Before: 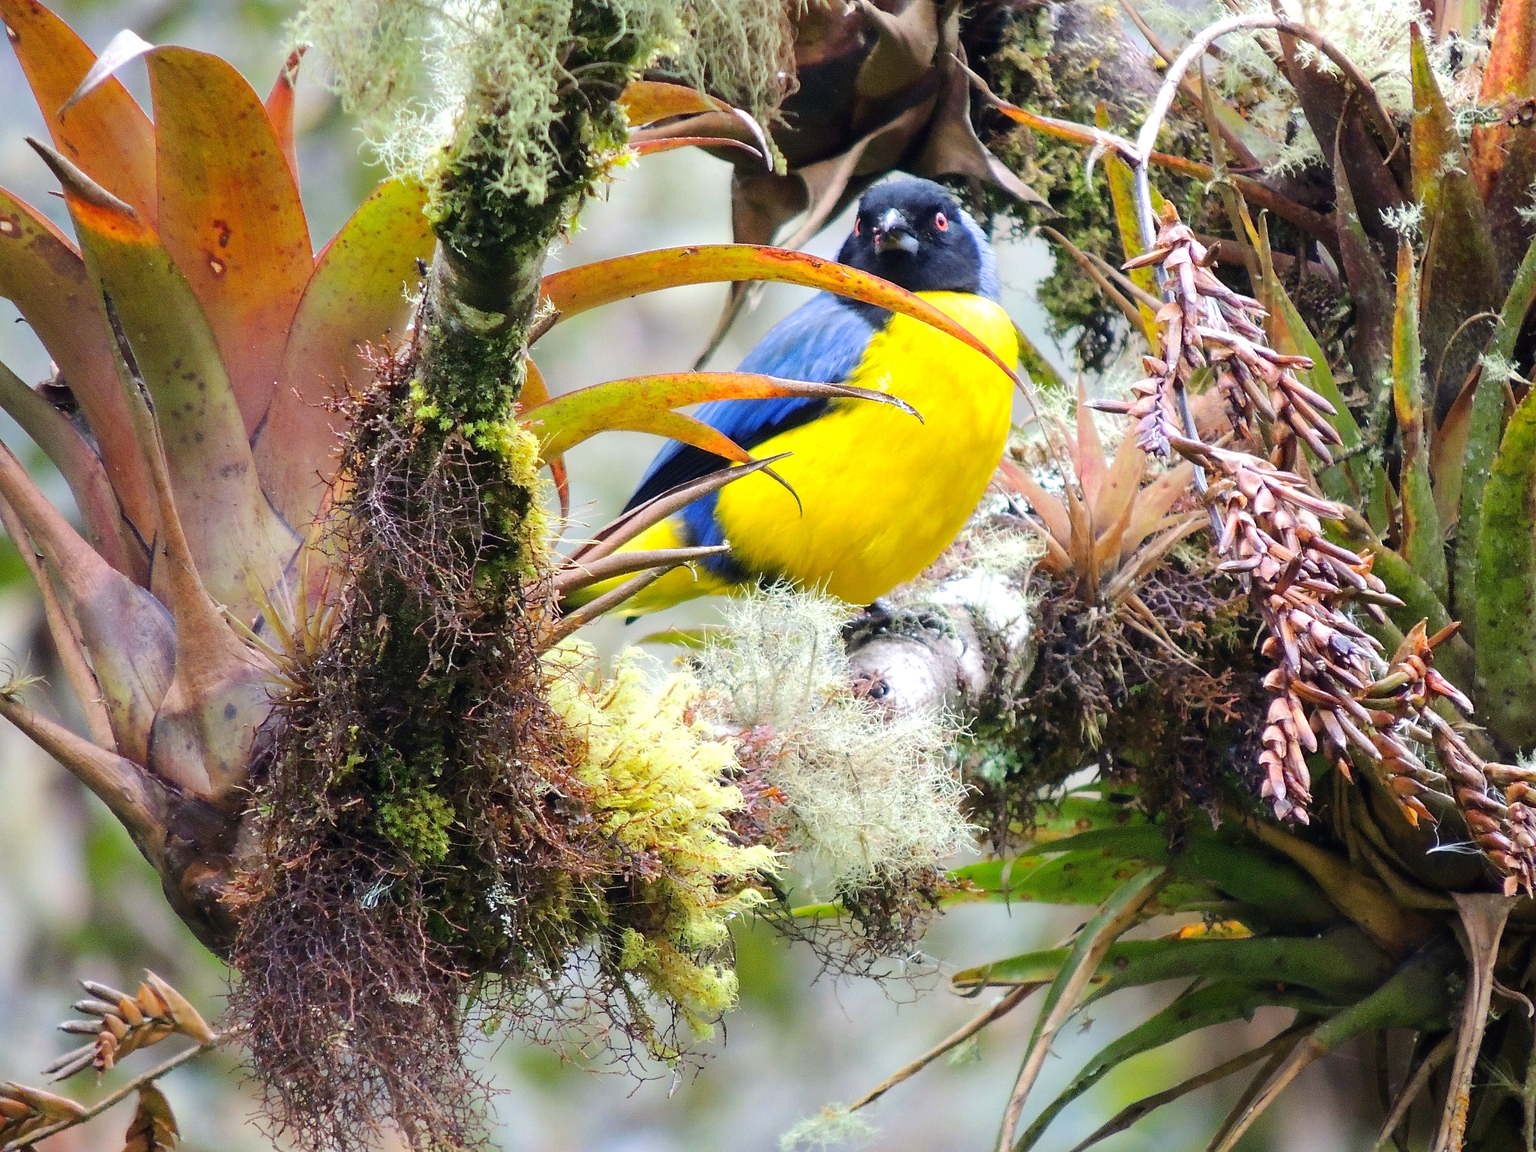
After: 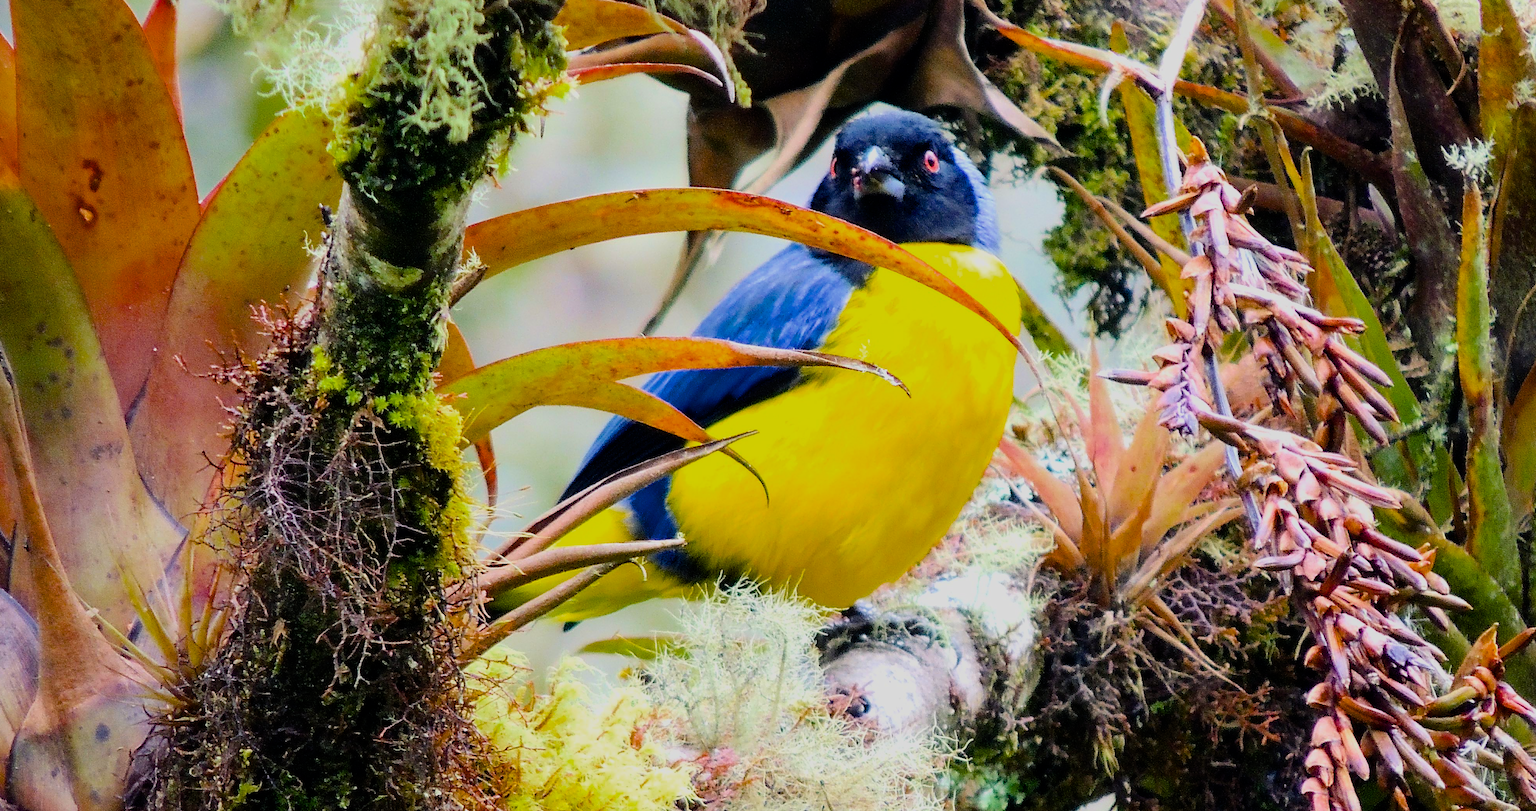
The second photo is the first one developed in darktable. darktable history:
color balance rgb: shadows lift › chroma 2.041%, shadows lift › hue 221.89°, perceptual saturation grading › global saturation 29.55%, global vibrance 16.404%, saturation formula JzAzBz (2021)
filmic rgb: middle gray luminance 28.9%, black relative exposure -10.33 EV, white relative exposure 5.49 EV, target black luminance 0%, hardness 3.97, latitude 1.66%, contrast 1.122, highlights saturation mix 4.73%, shadows ↔ highlights balance 15.71%, color science v6 (2022), iterations of high-quality reconstruction 0
crop and rotate: left 9.294%, top 7.242%, right 4.915%, bottom 32.331%
